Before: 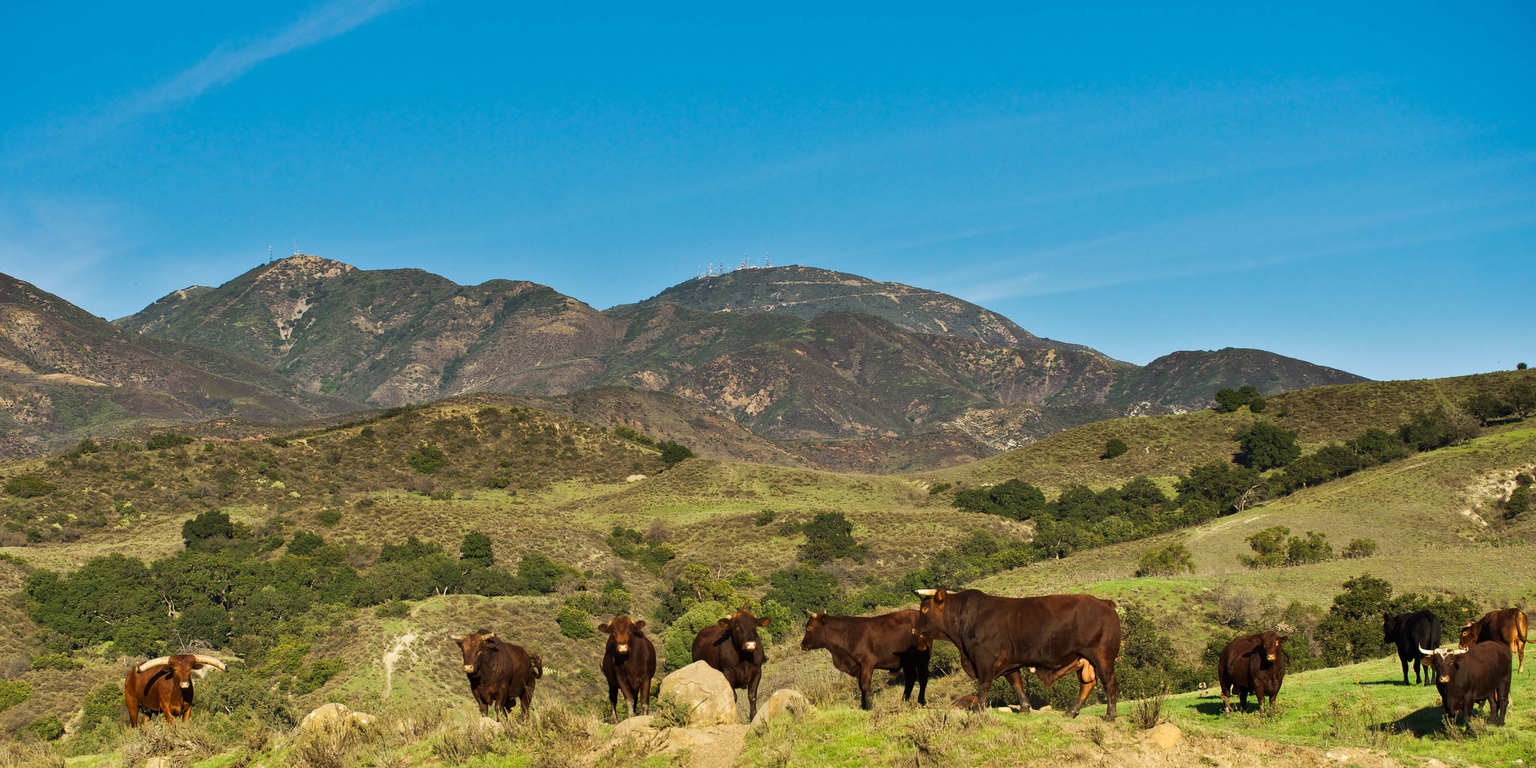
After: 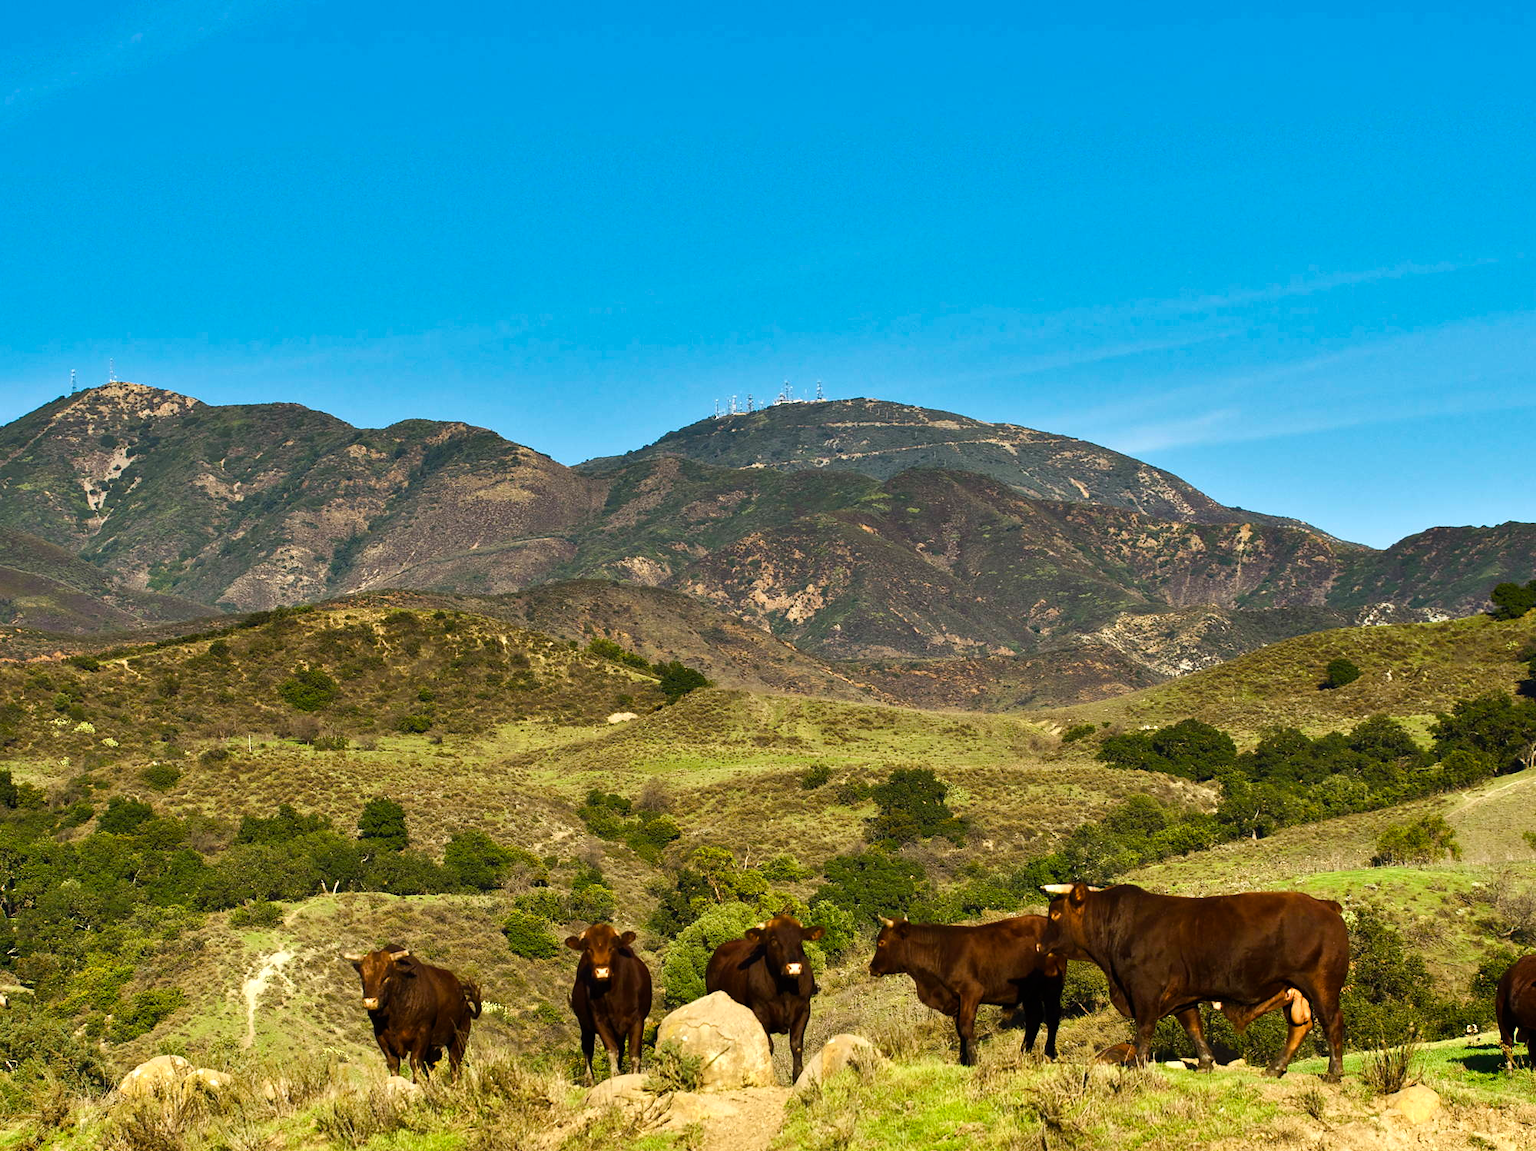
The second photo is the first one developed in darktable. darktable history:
crop and rotate: left 14.436%, right 18.898%
color balance rgb: shadows lift › luminance -20%, power › hue 72.24°, highlights gain › luminance 15%, global offset › hue 171.6°, perceptual saturation grading › highlights -15%, perceptual saturation grading › shadows 25%, global vibrance 35%, contrast 10%
